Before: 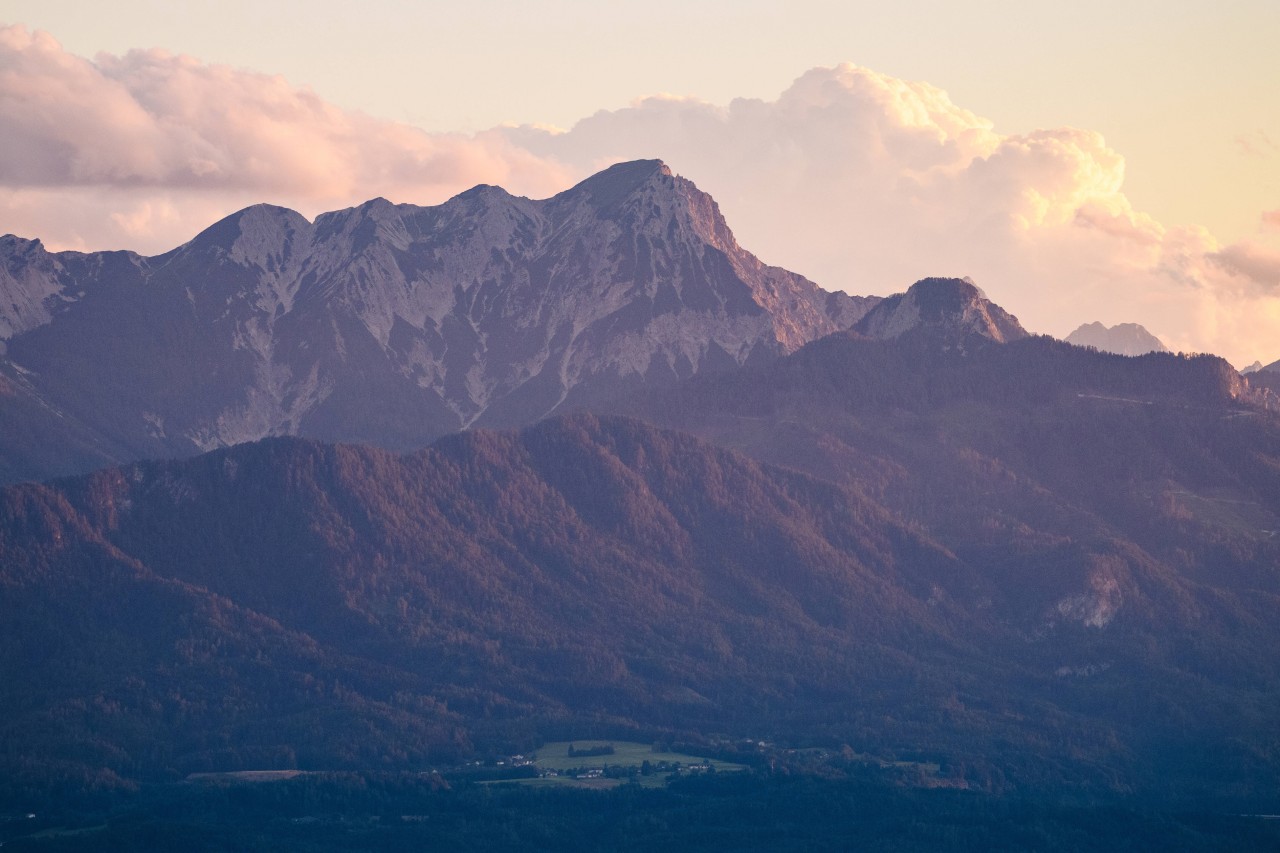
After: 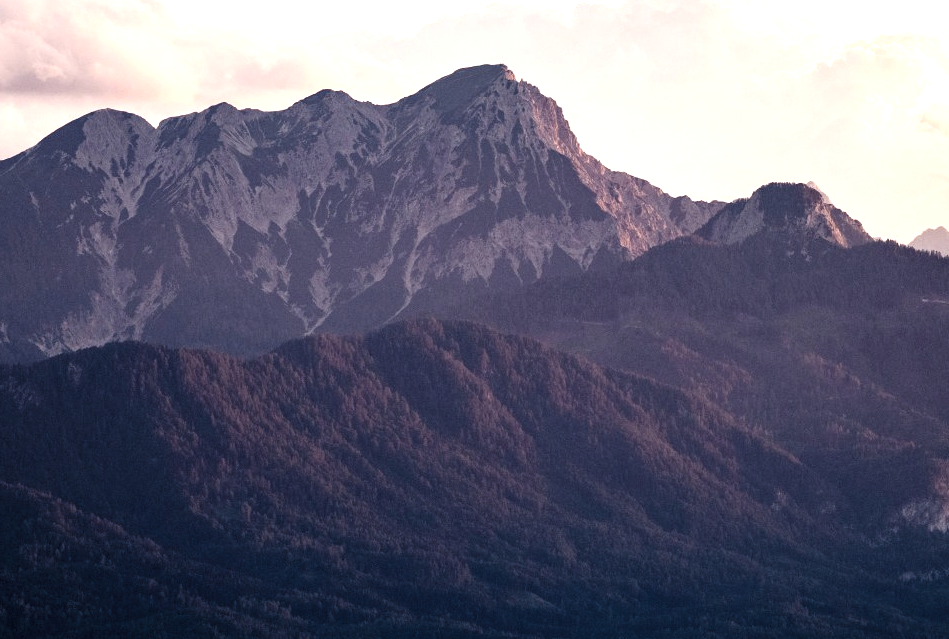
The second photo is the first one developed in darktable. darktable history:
levels: levels [0.044, 0.475, 0.791]
crop and rotate: left 12.217%, top 11.329%, right 13.582%, bottom 13.757%
filmic rgb: black relative exposure -7.72 EV, white relative exposure 4.41 EV, hardness 3.76, latitude 49.76%, contrast 1.101, add noise in highlights 0, preserve chrominance no, color science v3 (2019), use custom middle-gray values true, contrast in highlights soft
